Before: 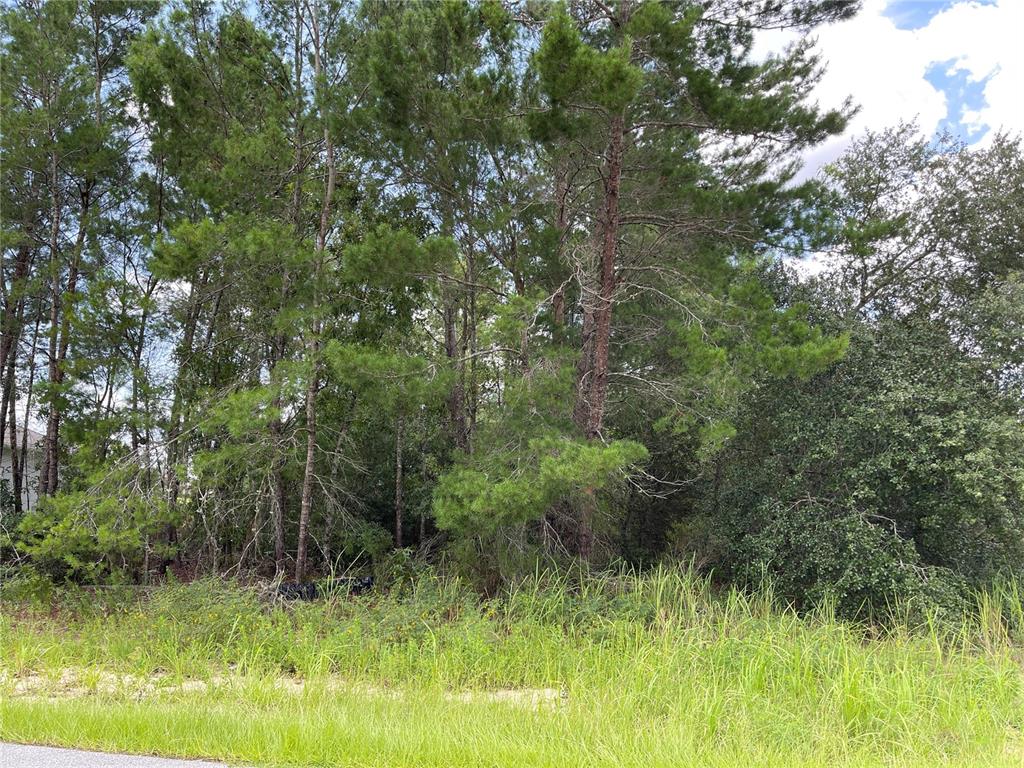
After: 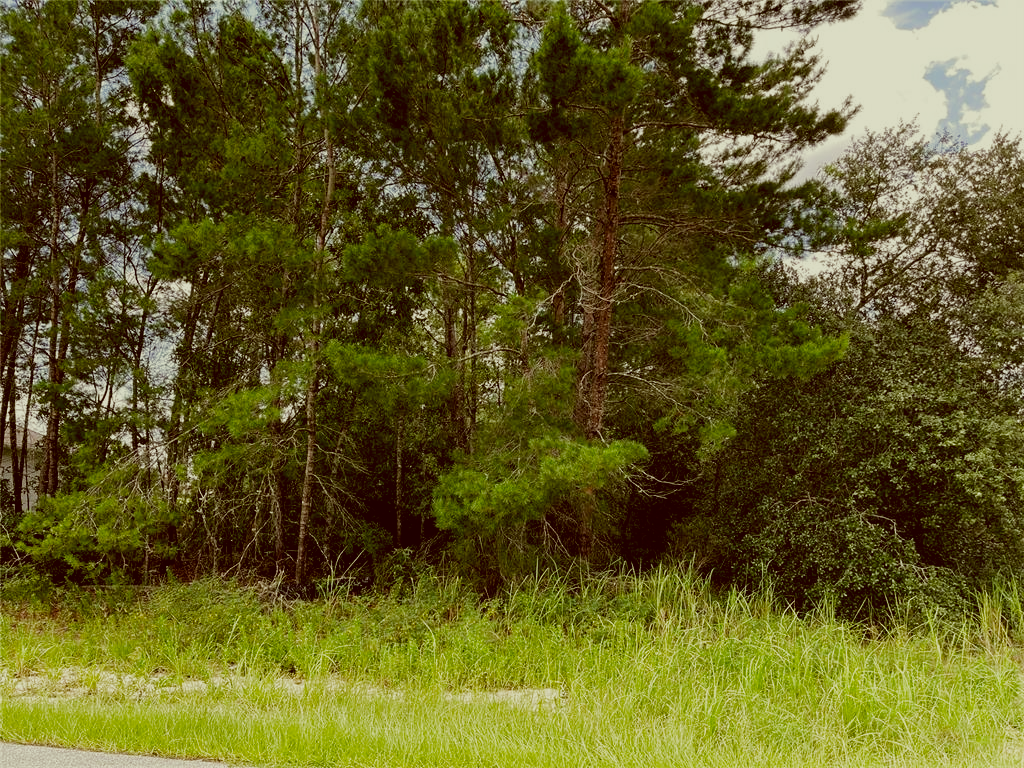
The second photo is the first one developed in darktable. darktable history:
exposure: black level correction 0.009, exposure -0.621 EV, compensate highlight preservation false
color correction: highlights a* -5.59, highlights b* 9.8, shadows a* 9.64, shadows b* 24.36
filmic rgb: black relative exposure -7.96 EV, white relative exposure 2.37 EV, hardness 6.54, preserve chrominance no, color science v4 (2020), contrast in shadows soft, contrast in highlights soft
